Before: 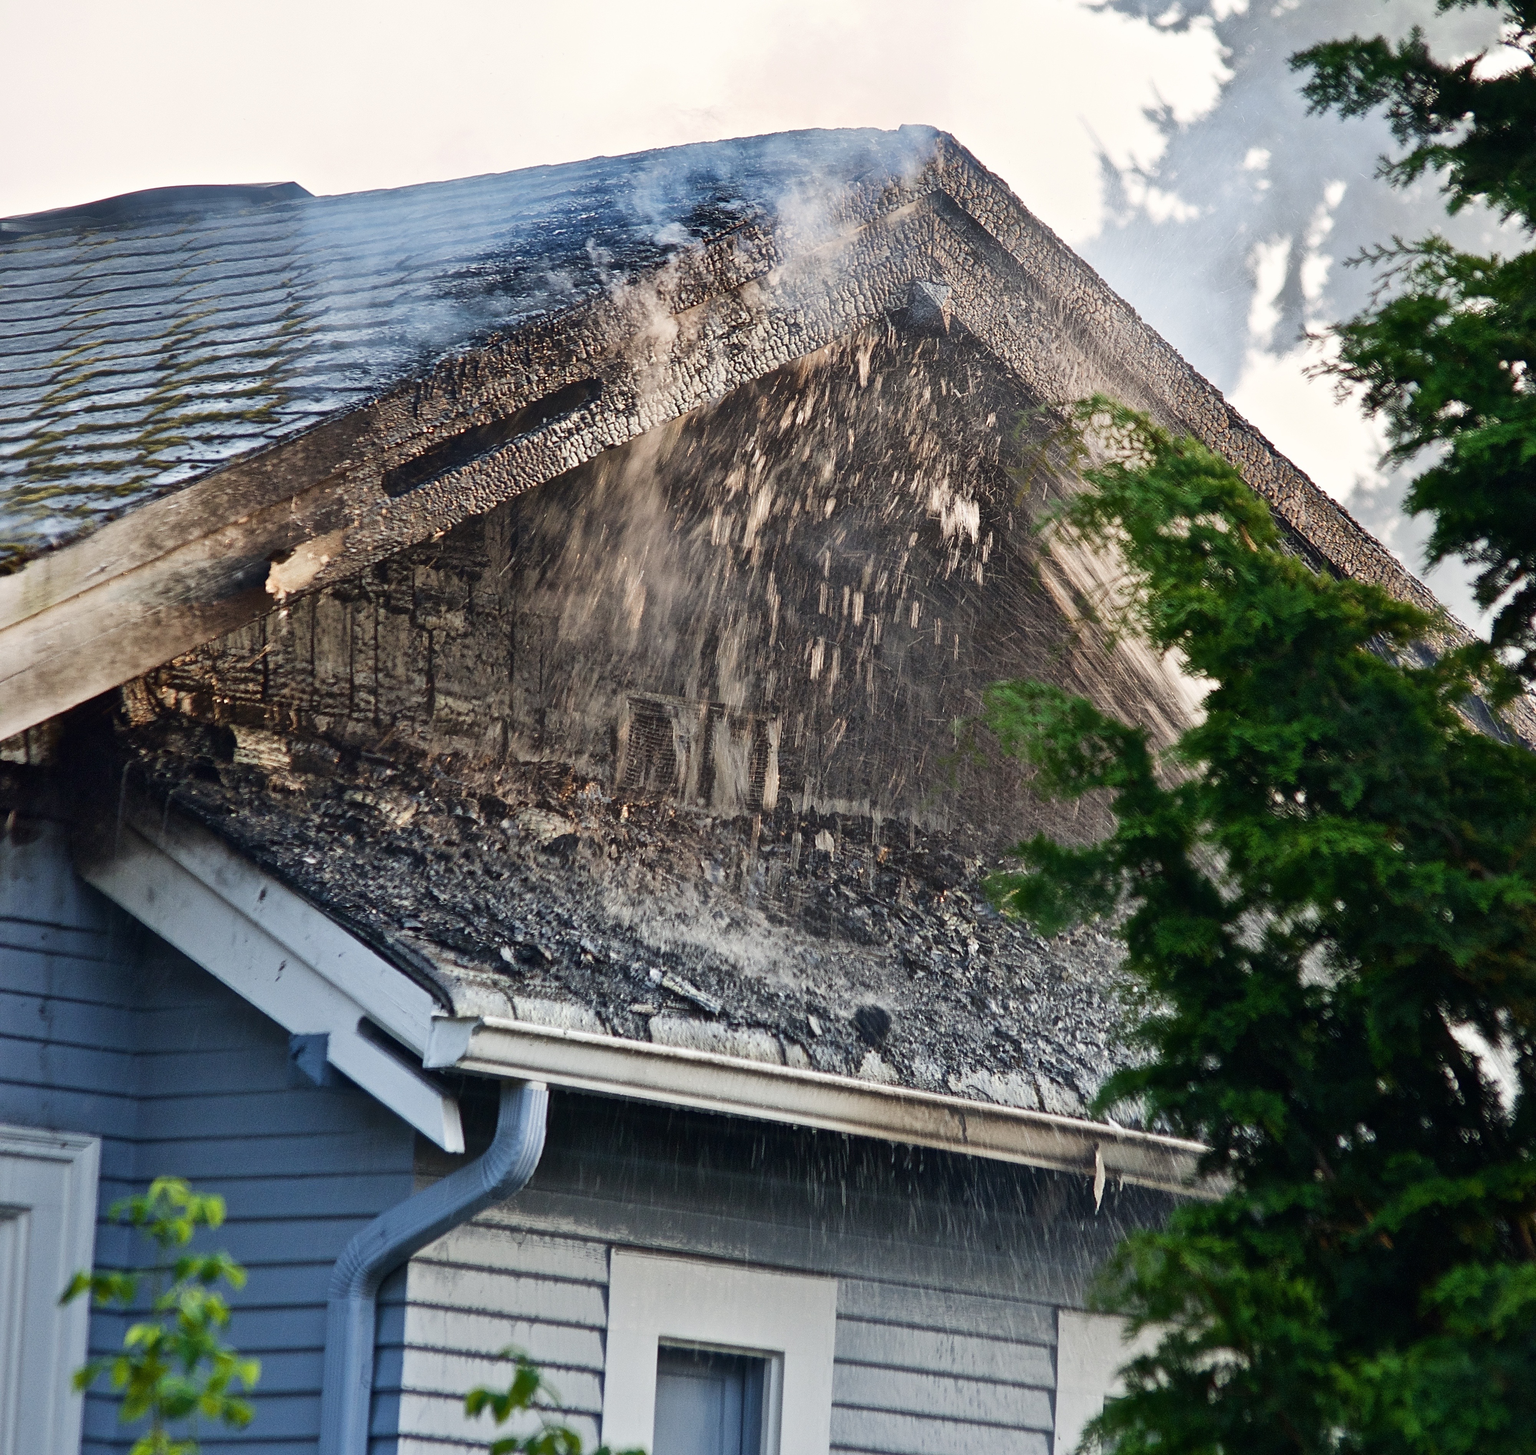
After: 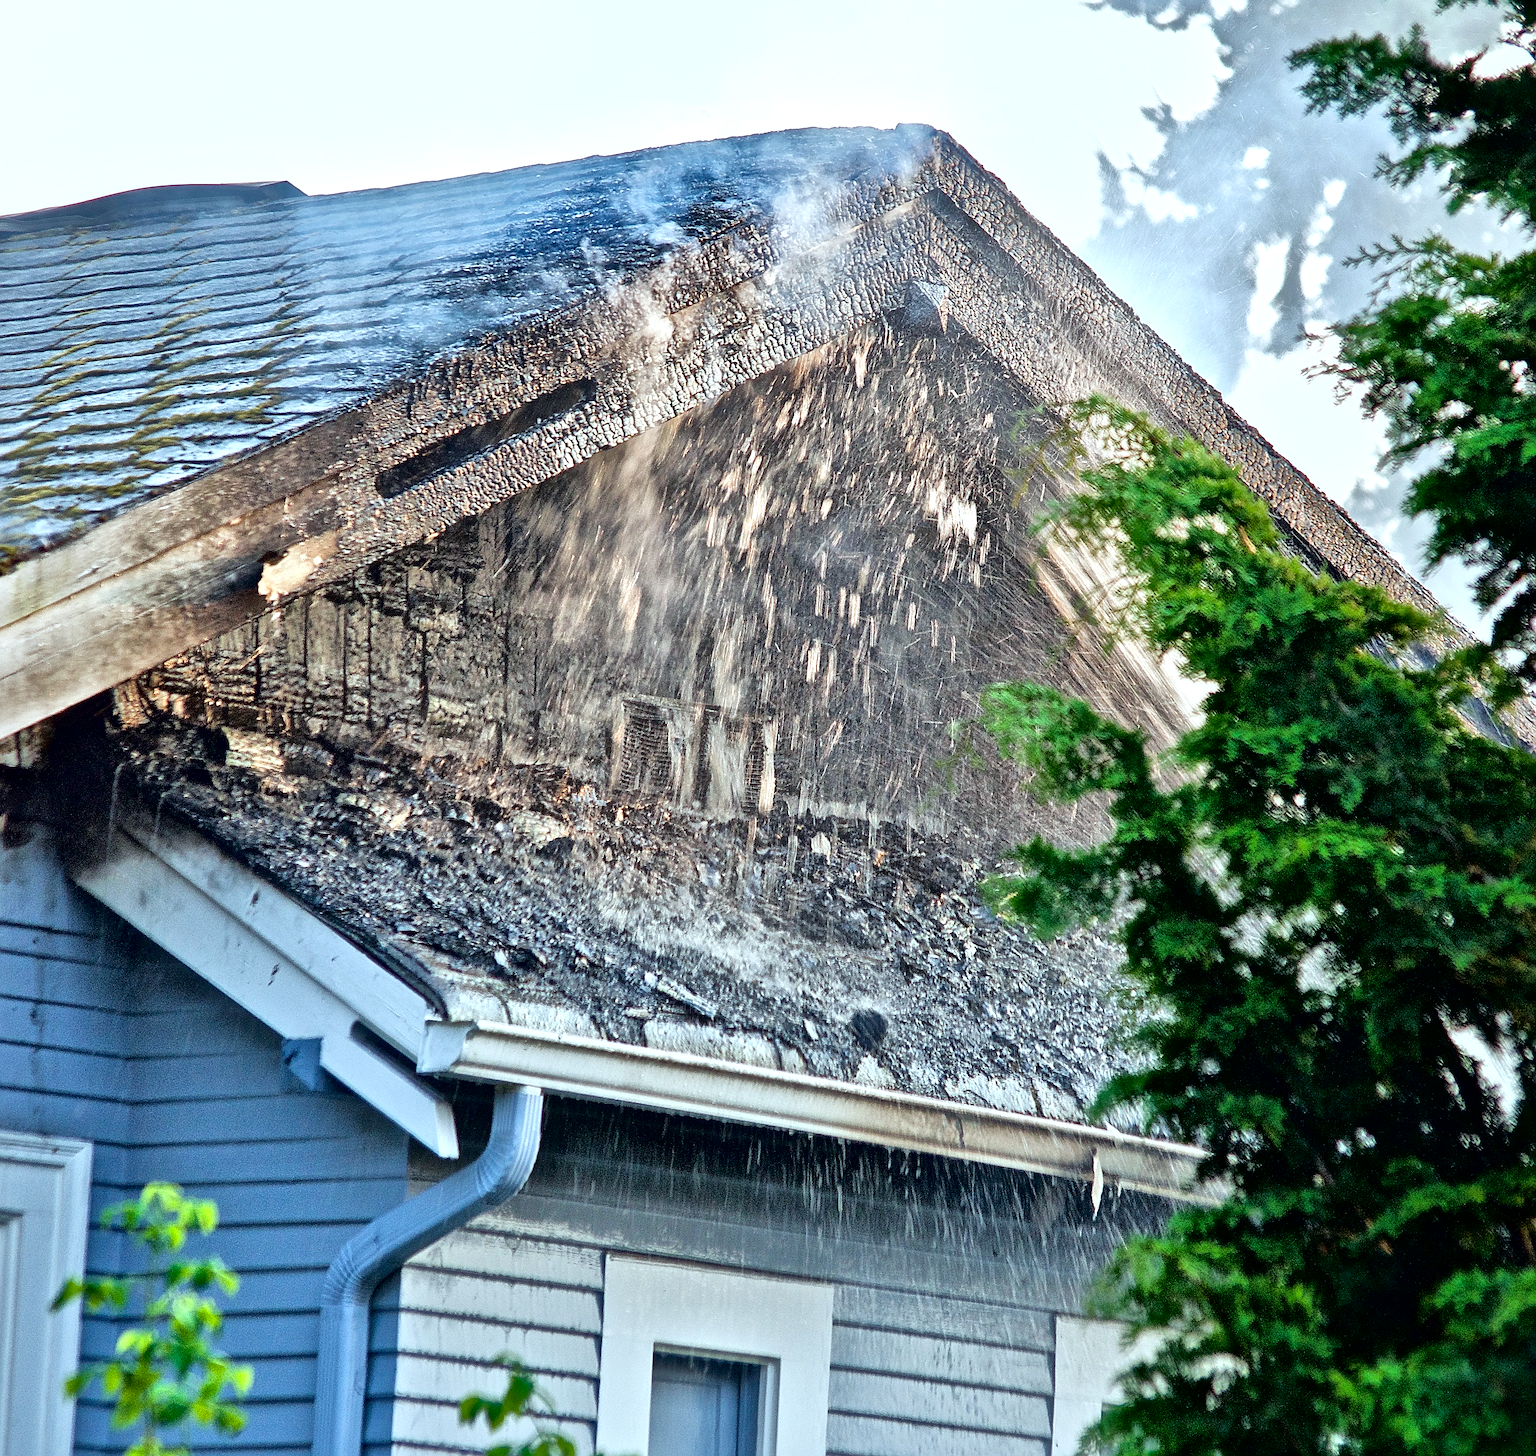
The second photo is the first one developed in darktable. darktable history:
fill light: exposure -2 EV, width 8.6
local contrast: mode bilateral grid, contrast 25, coarseness 60, detail 151%, midtone range 0.2
exposure: black level correction 0, exposure 0.3 EV, compensate highlight preservation false
crop and rotate: left 0.614%, top 0.179%, bottom 0.309%
tone equalizer: -7 EV 0.15 EV, -6 EV 0.6 EV, -5 EV 1.15 EV, -4 EV 1.33 EV, -3 EV 1.15 EV, -2 EV 0.6 EV, -1 EV 0.15 EV, mask exposure compensation -0.5 EV
white balance: red 0.925, blue 1.046
sharpen: on, module defaults
